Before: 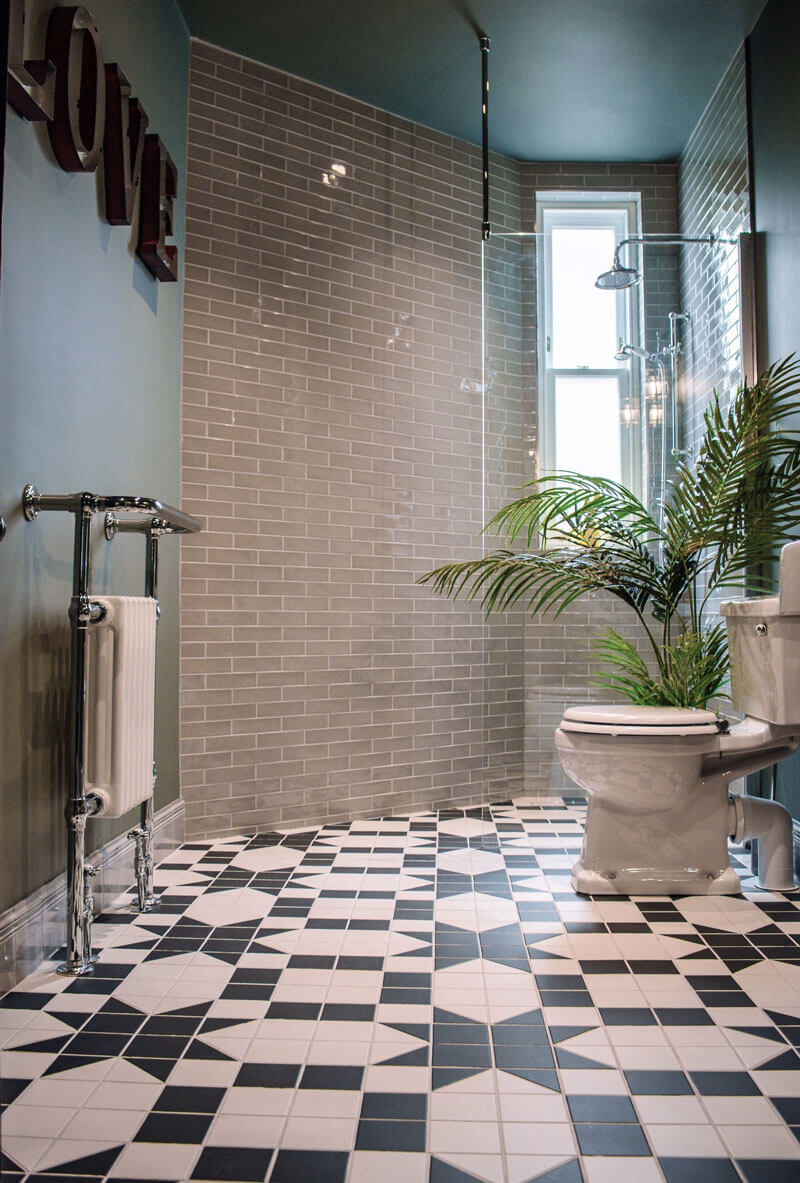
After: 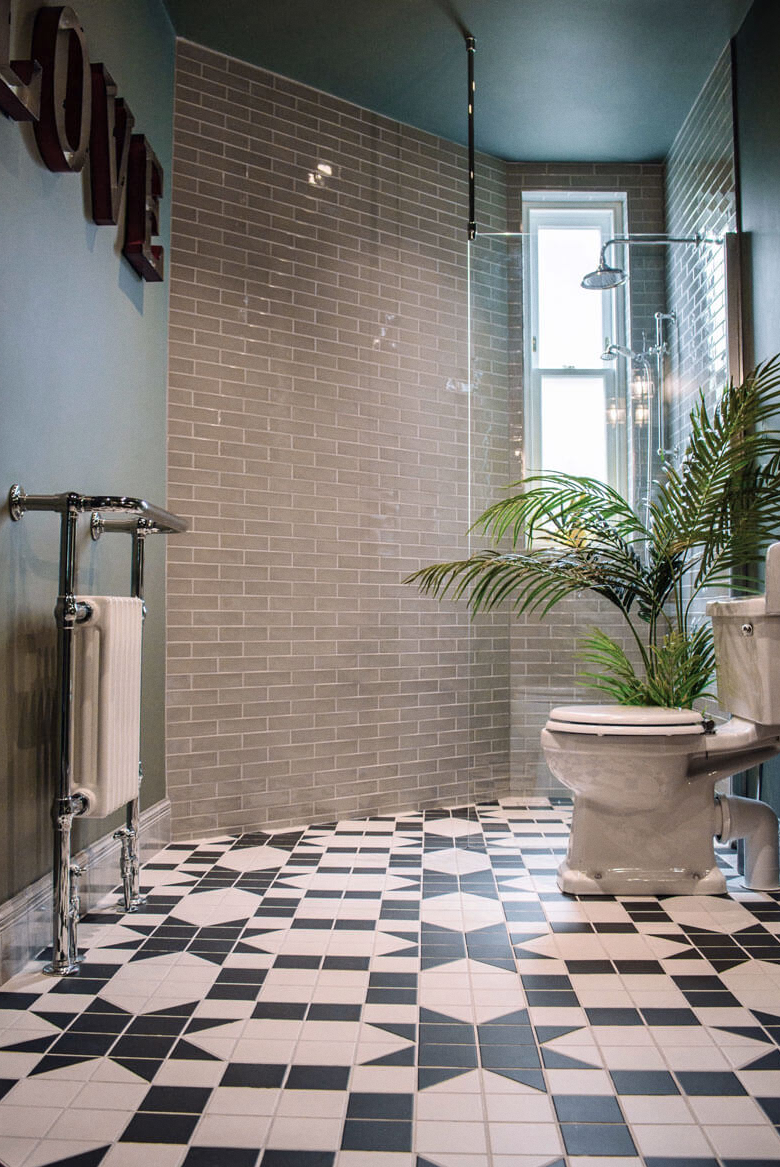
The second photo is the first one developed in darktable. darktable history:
grain: coarseness 0.09 ISO, strength 10%
crop and rotate: left 1.774%, right 0.633%, bottom 1.28%
